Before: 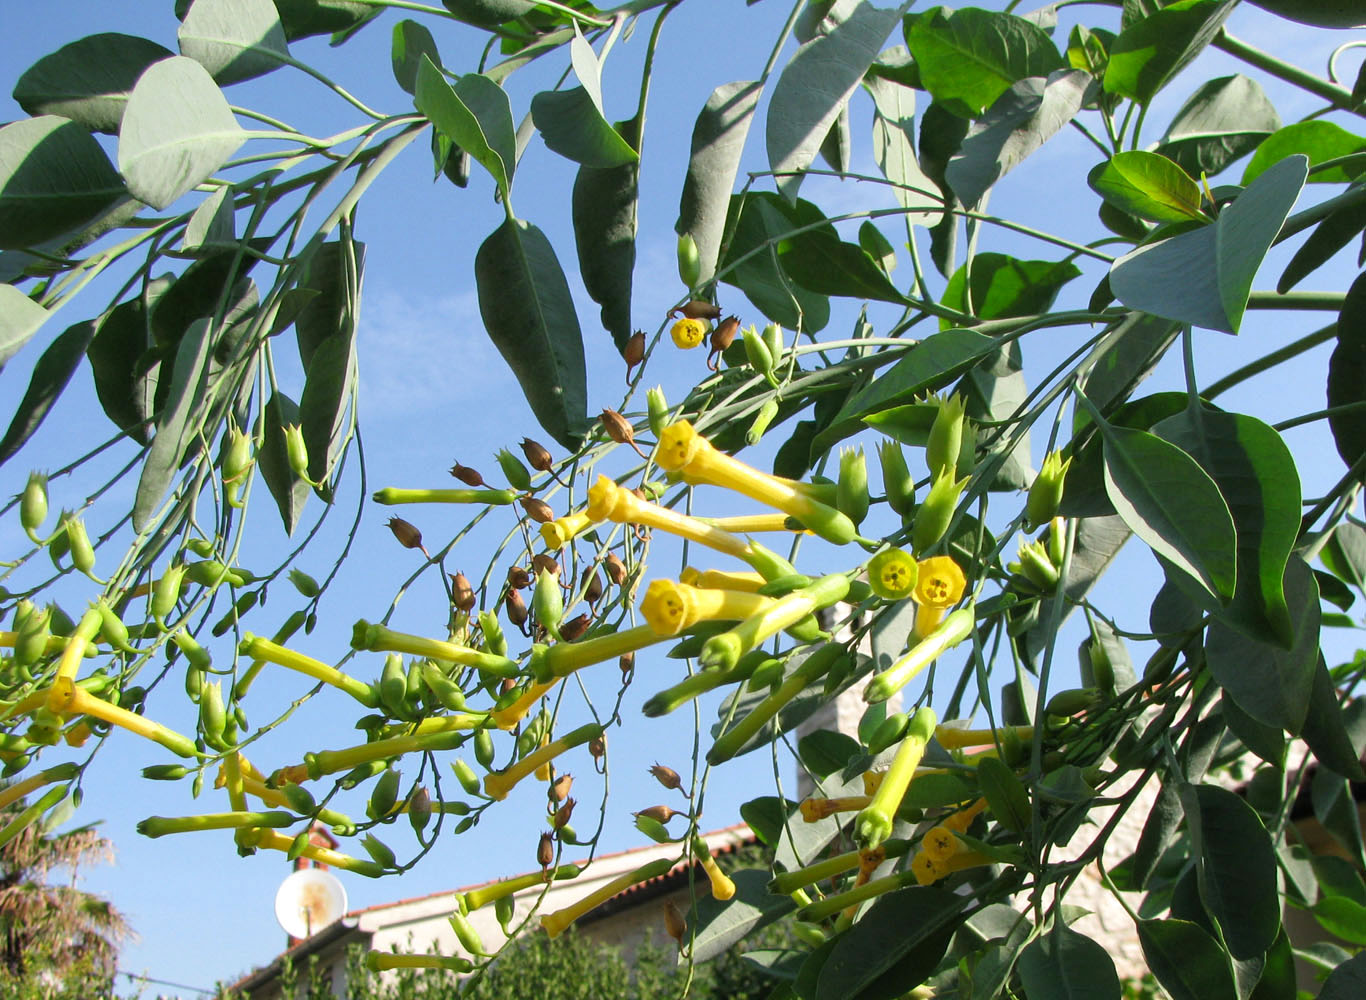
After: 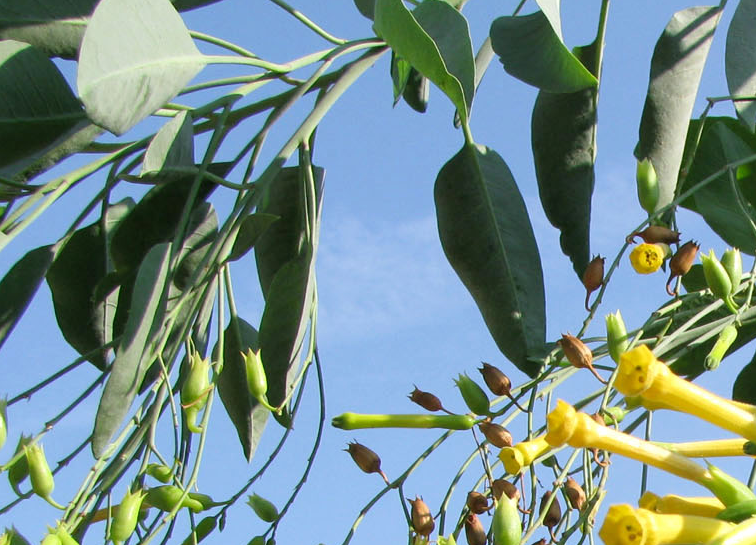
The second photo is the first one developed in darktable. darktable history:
crop and rotate: left 3.033%, top 7.592%, right 41.565%, bottom 37.844%
